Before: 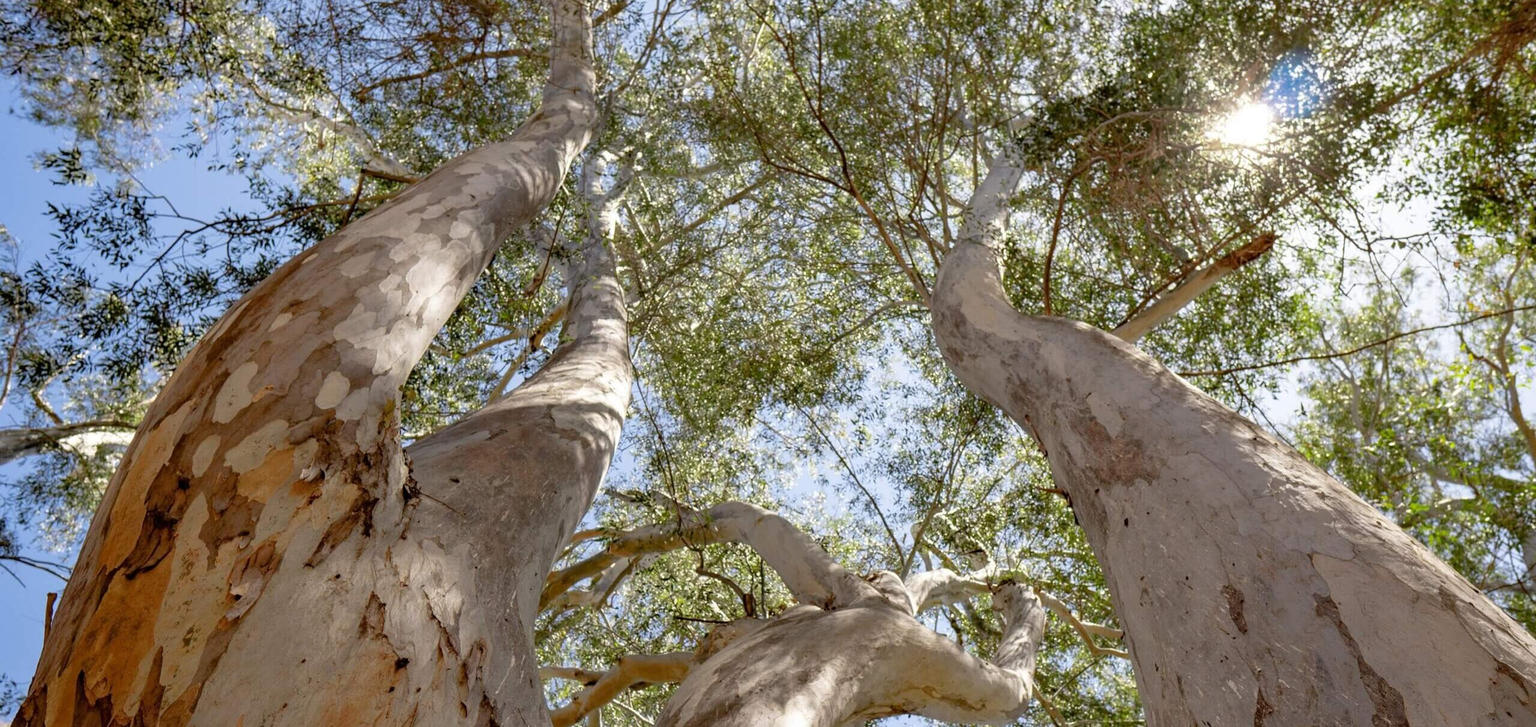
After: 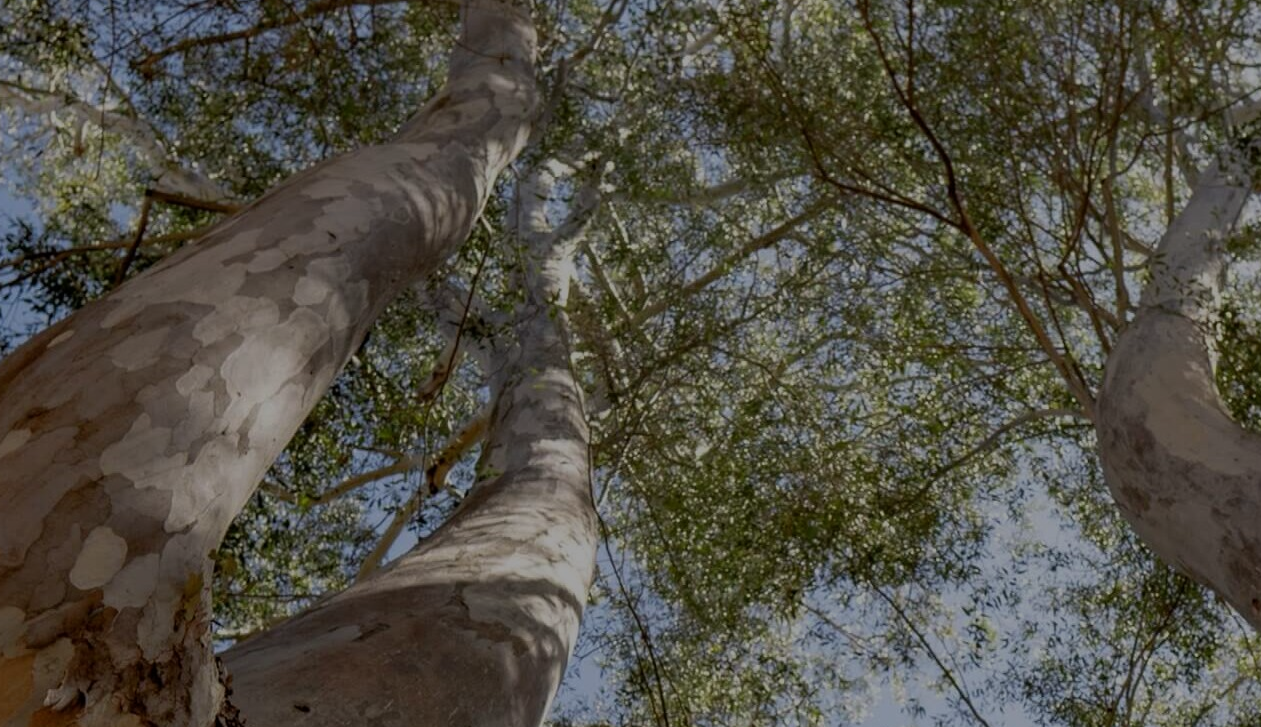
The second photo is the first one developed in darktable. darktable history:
exposure: exposure -1.468 EV, compensate highlight preservation false
crop: left 17.835%, top 7.675%, right 32.881%, bottom 32.213%
